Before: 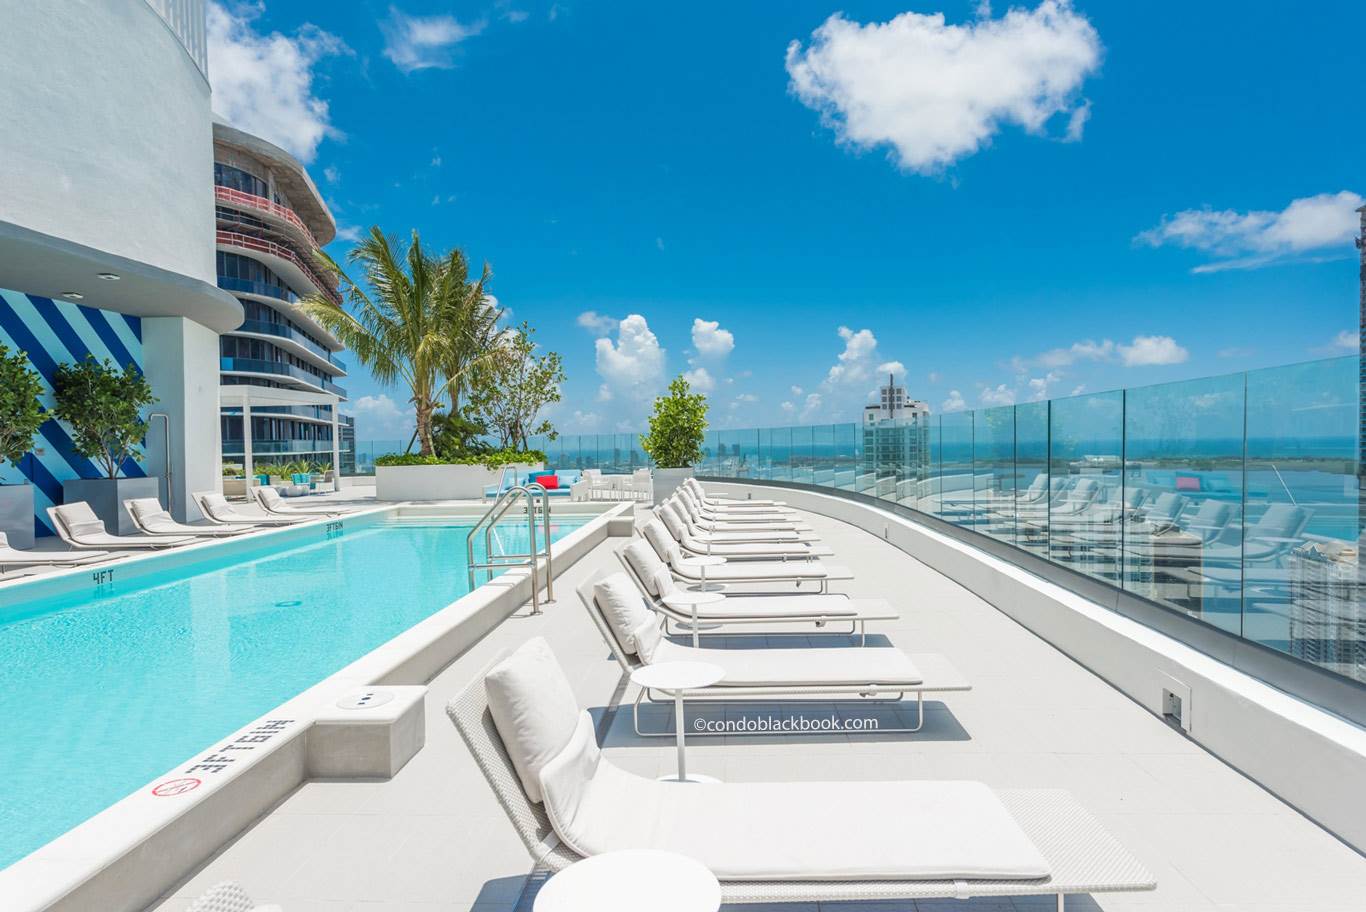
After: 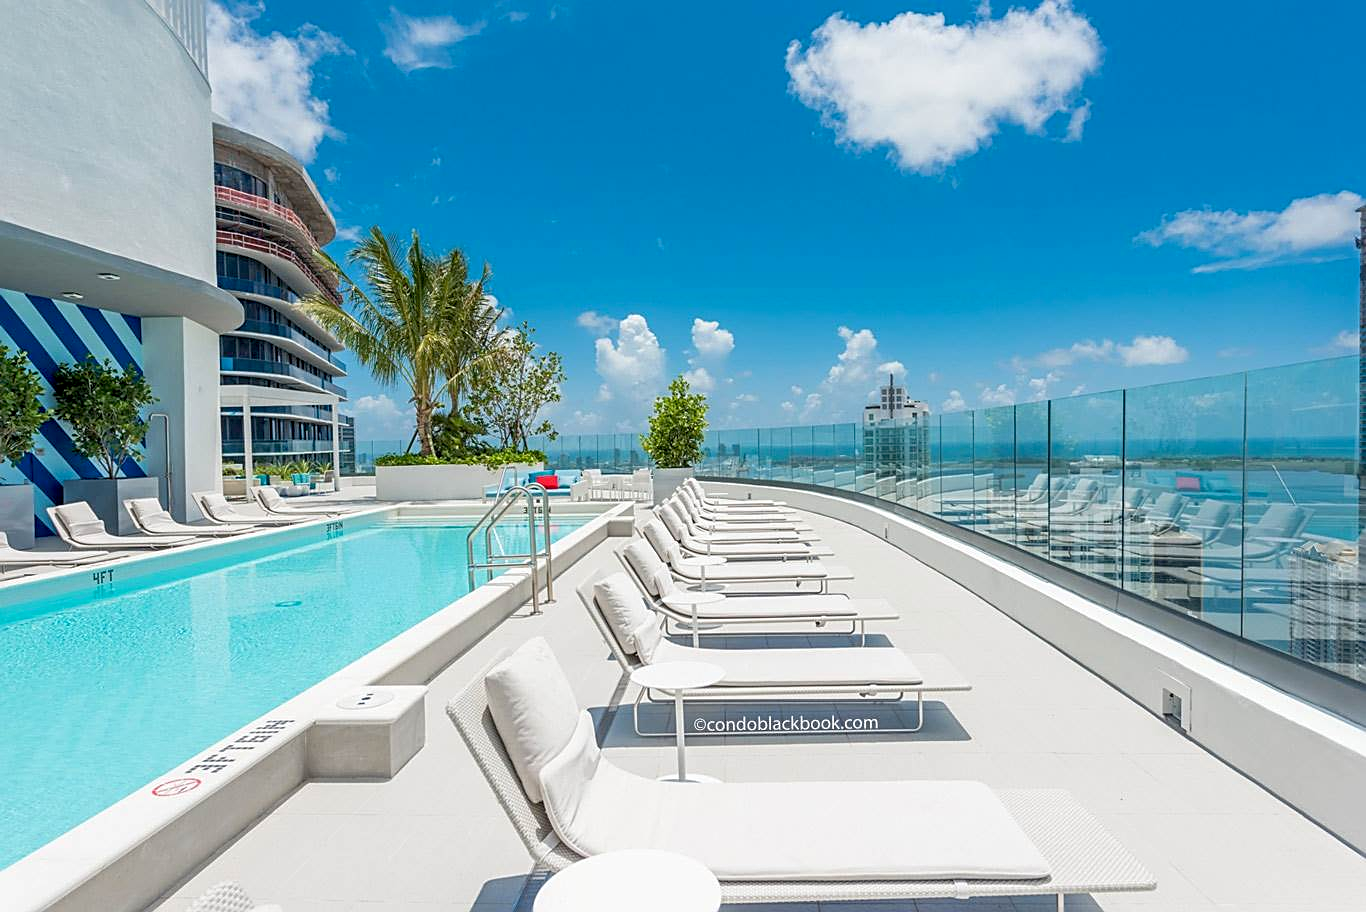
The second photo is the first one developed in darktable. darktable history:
sharpen: on, module defaults
exposure: black level correction 0.009, compensate highlight preservation false
